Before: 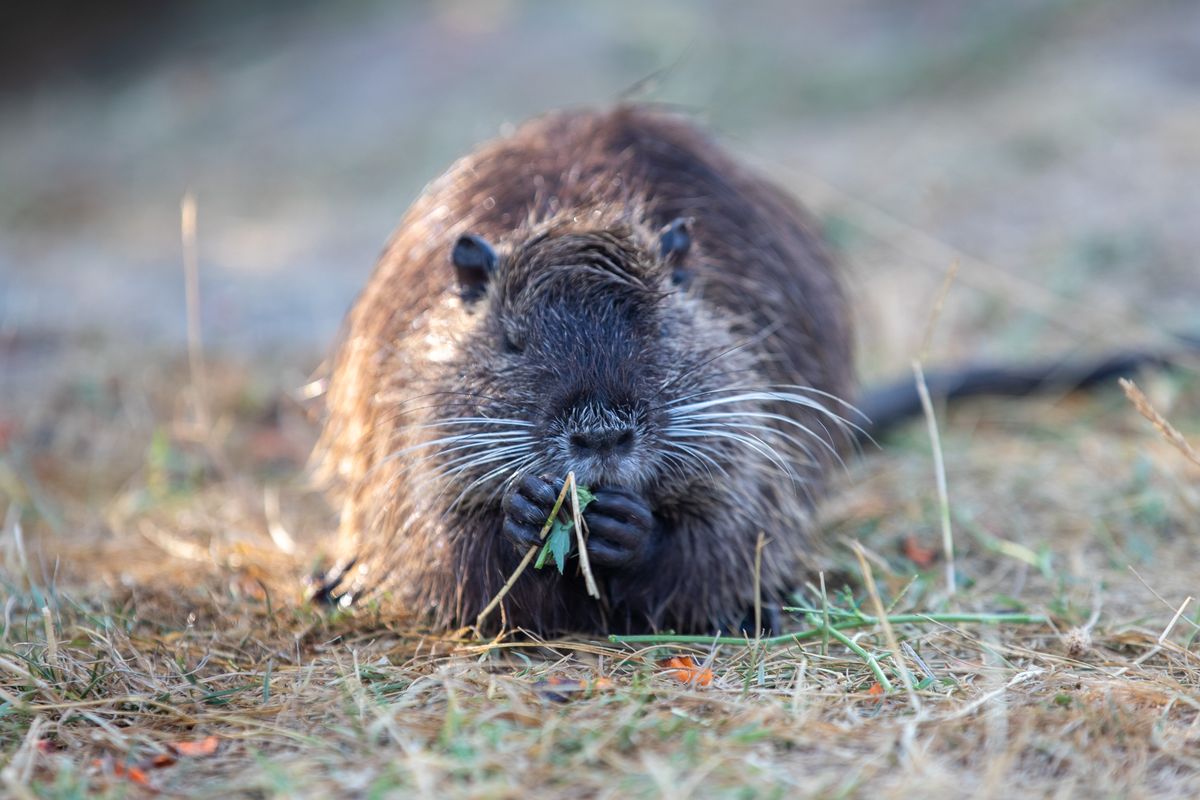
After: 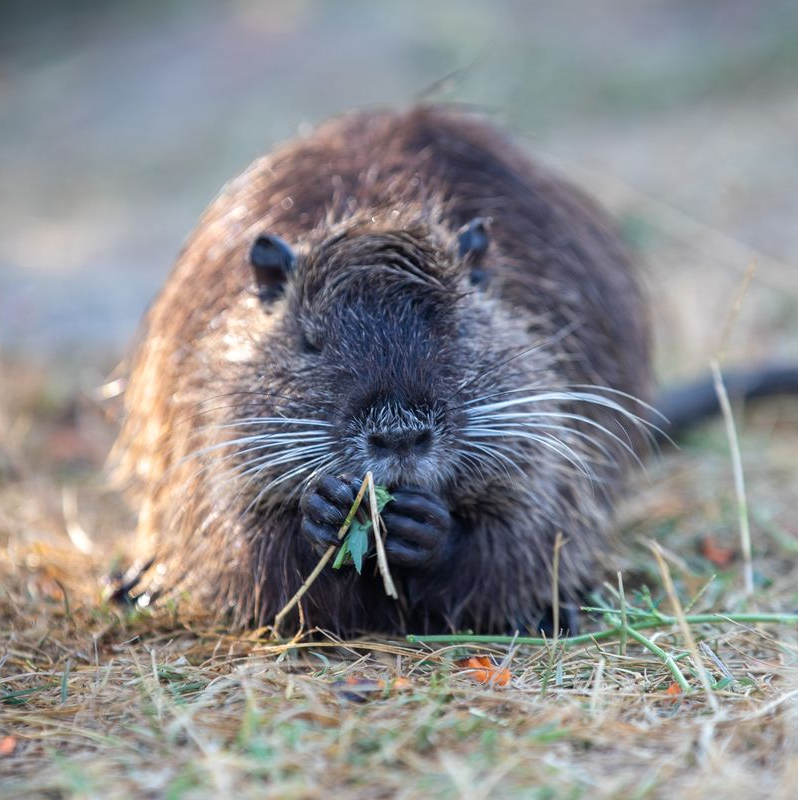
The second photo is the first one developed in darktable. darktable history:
crop: left 16.899%, right 16.556%
tone equalizer: on, module defaults
